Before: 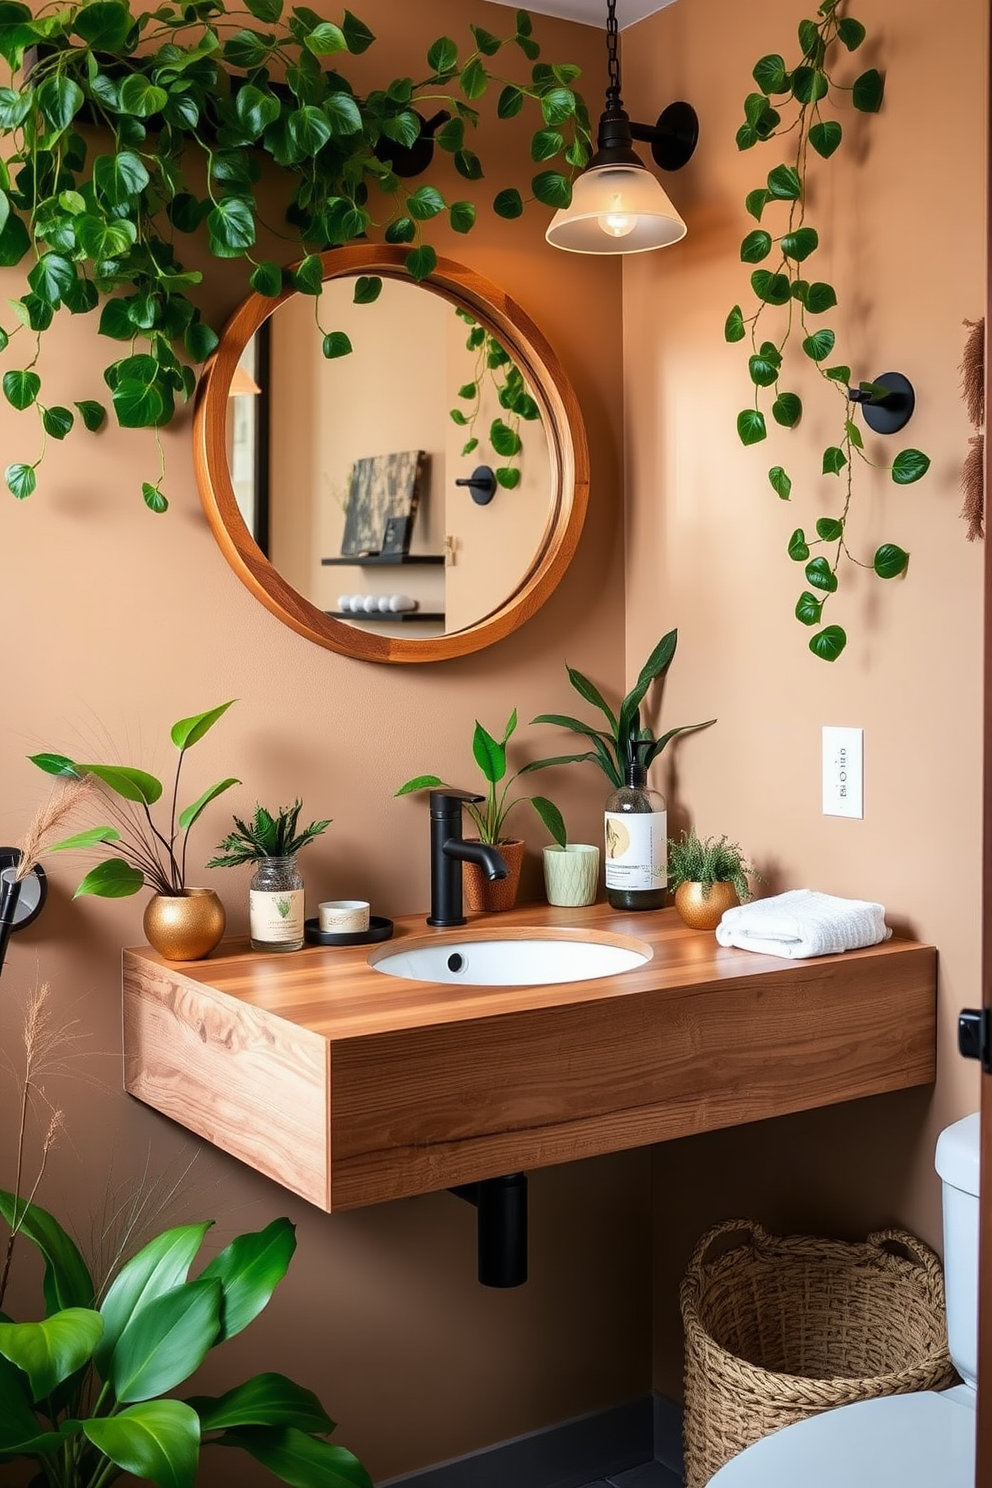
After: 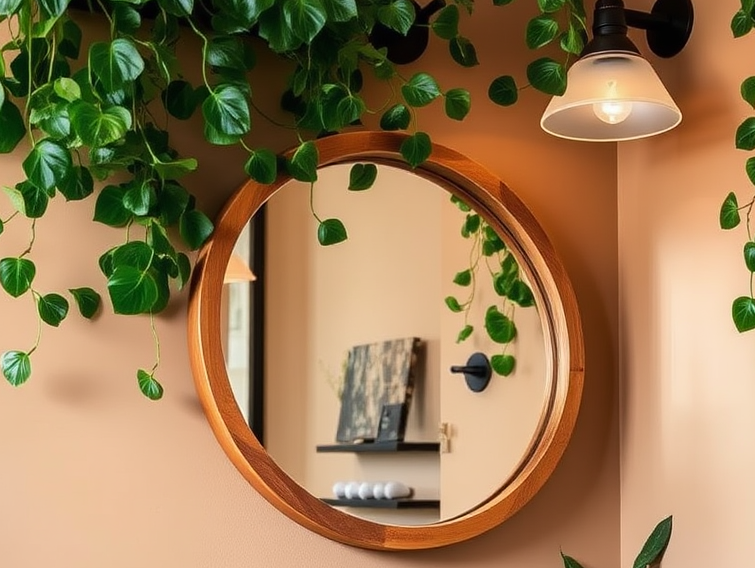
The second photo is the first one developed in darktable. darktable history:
crop: left 0.536%, top 7.641%, right 23.335%, bottom 54.141%
